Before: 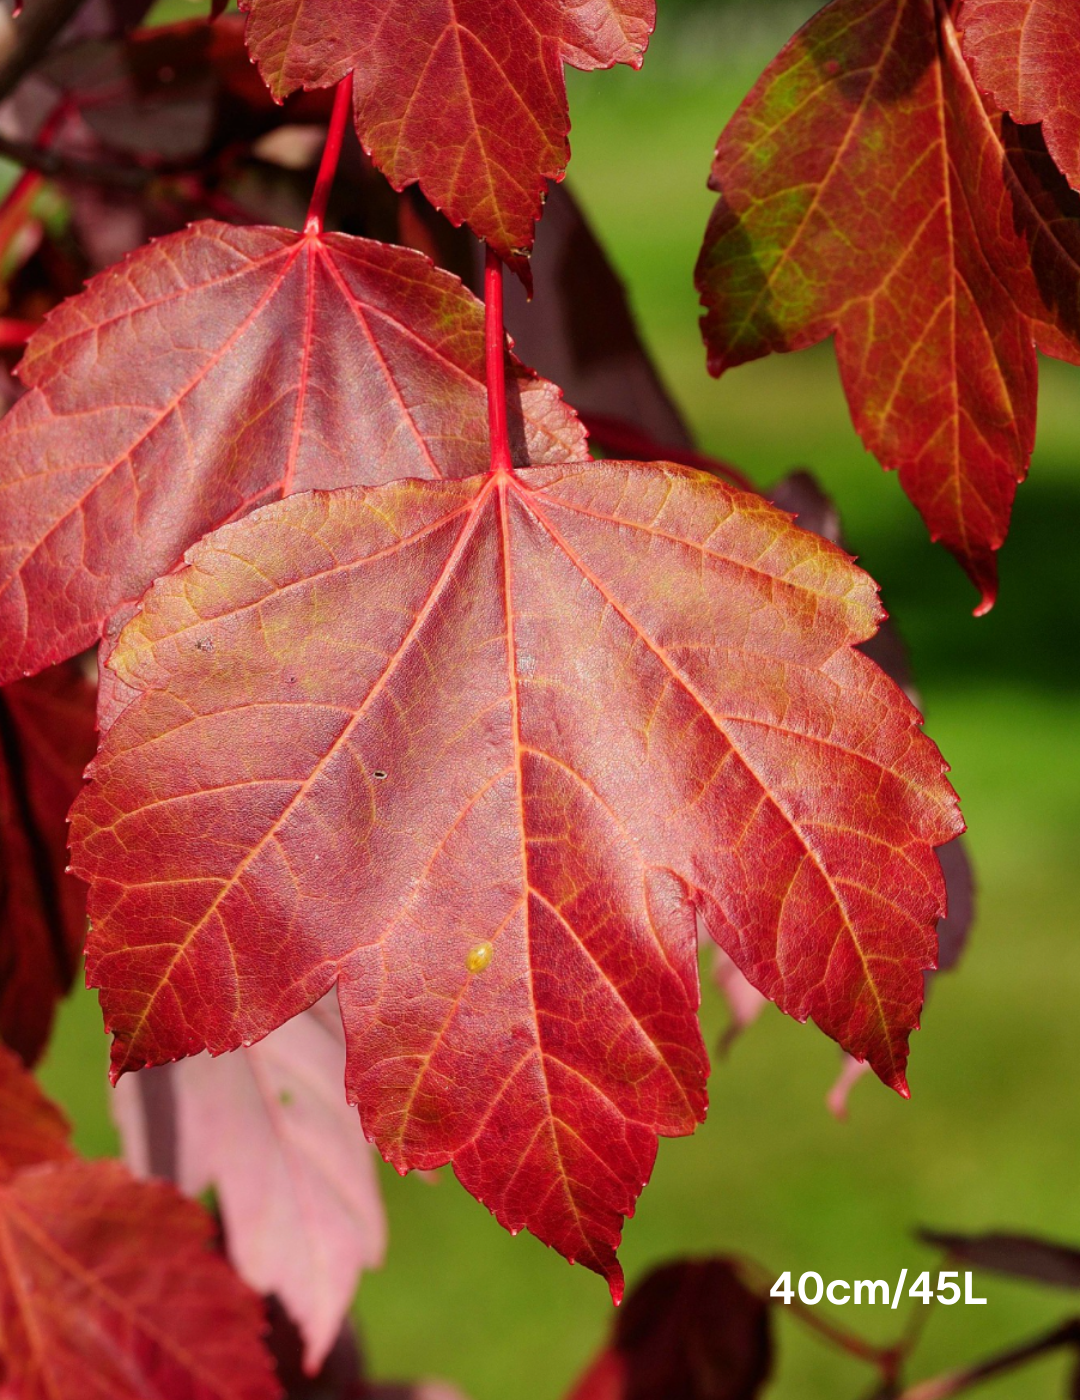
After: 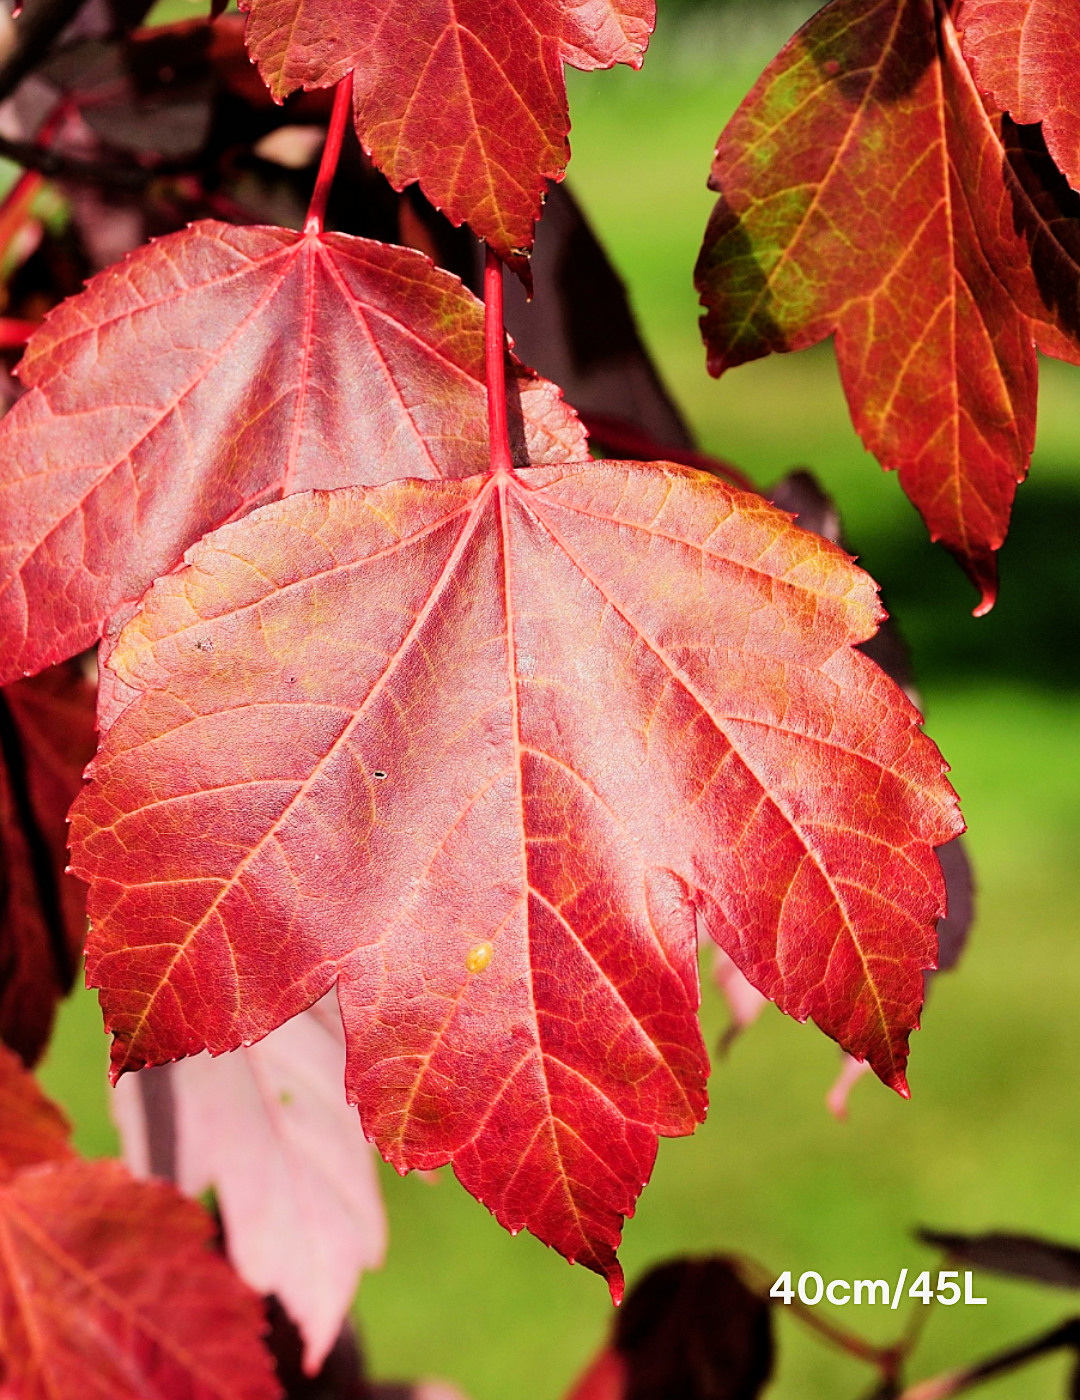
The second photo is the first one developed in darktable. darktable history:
filmic rgb: black relative exposure -5.01 EV, white relative exposure 3.96 EV, hardness 2.9, contrast 1.299, highlights saturation mix -30.96%, iterations of high-quality reconstruction 10, contrast in shadows safe
sharpen: radius 1.888, amount 0.406, threshold 1.308
shadows and highlights: shadows 37.53, highlights -27.33, soften with gaussian
exposure: exposure 0.637 EV, compensate exposure bias true, compensate highlight preservation false
tone equalizer: edges refinement/feathering 500, mask exposure compensation -1.57 EV, preserve details no
